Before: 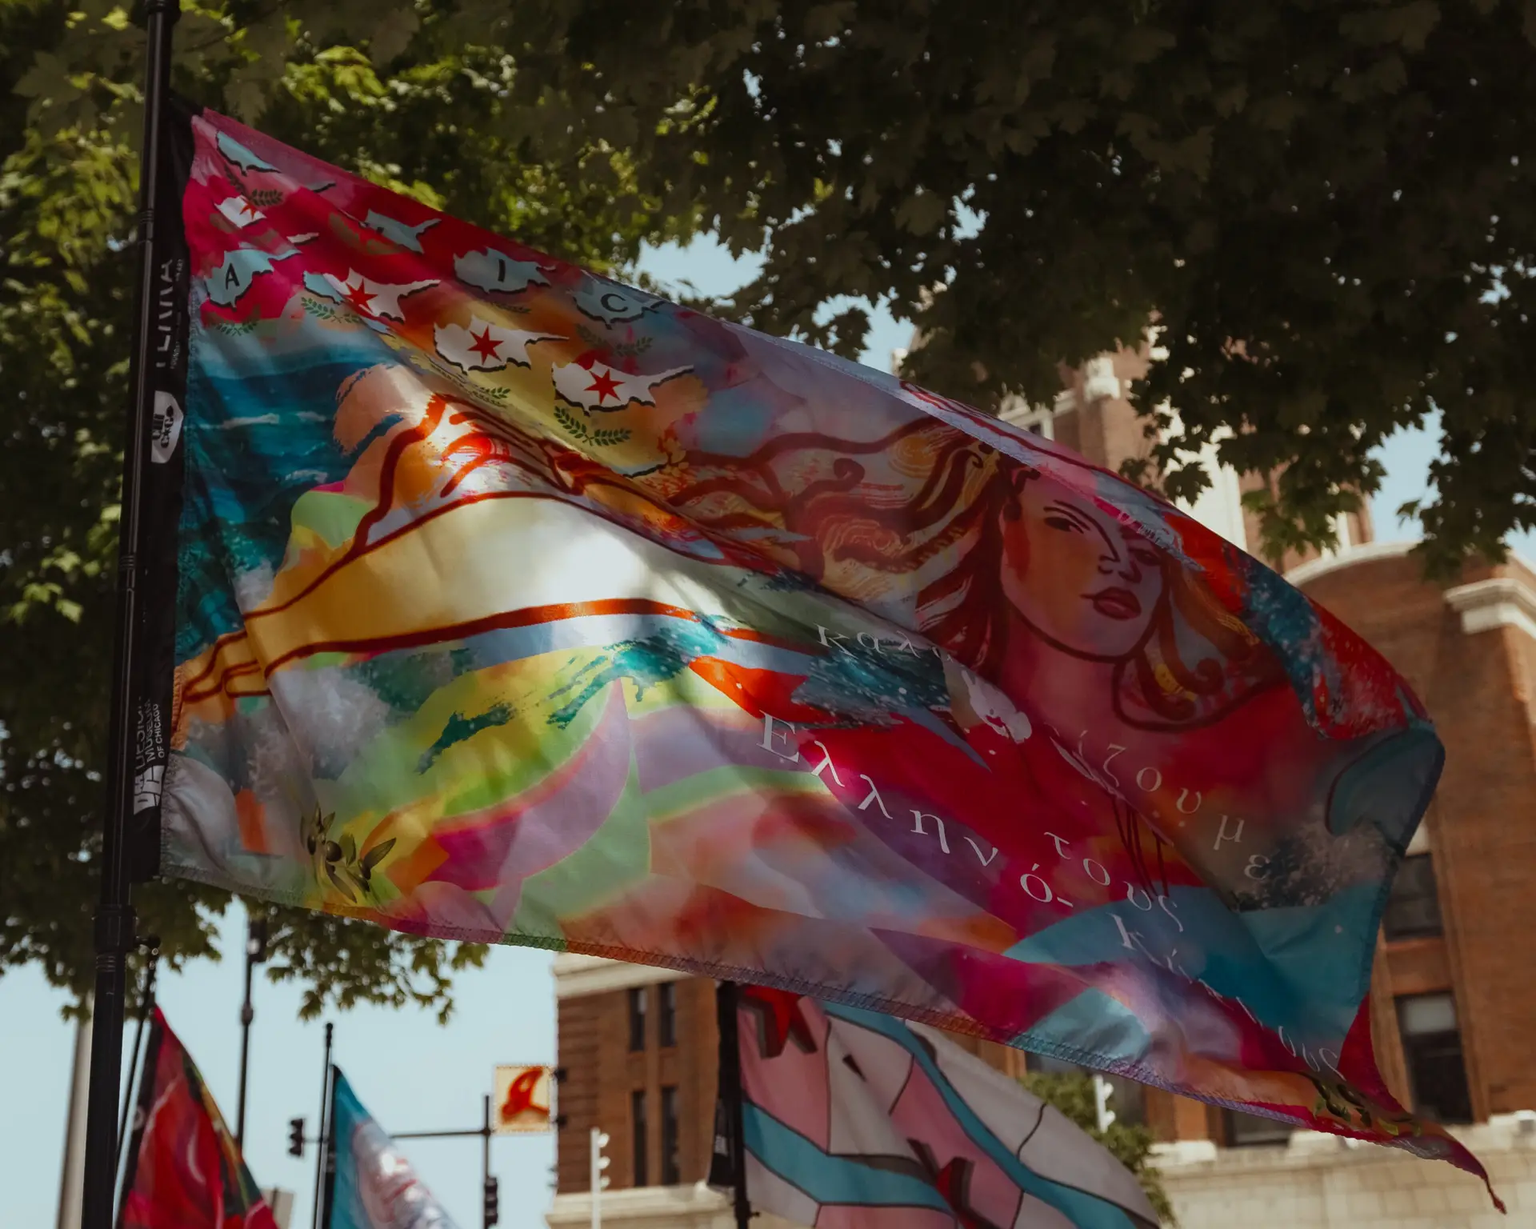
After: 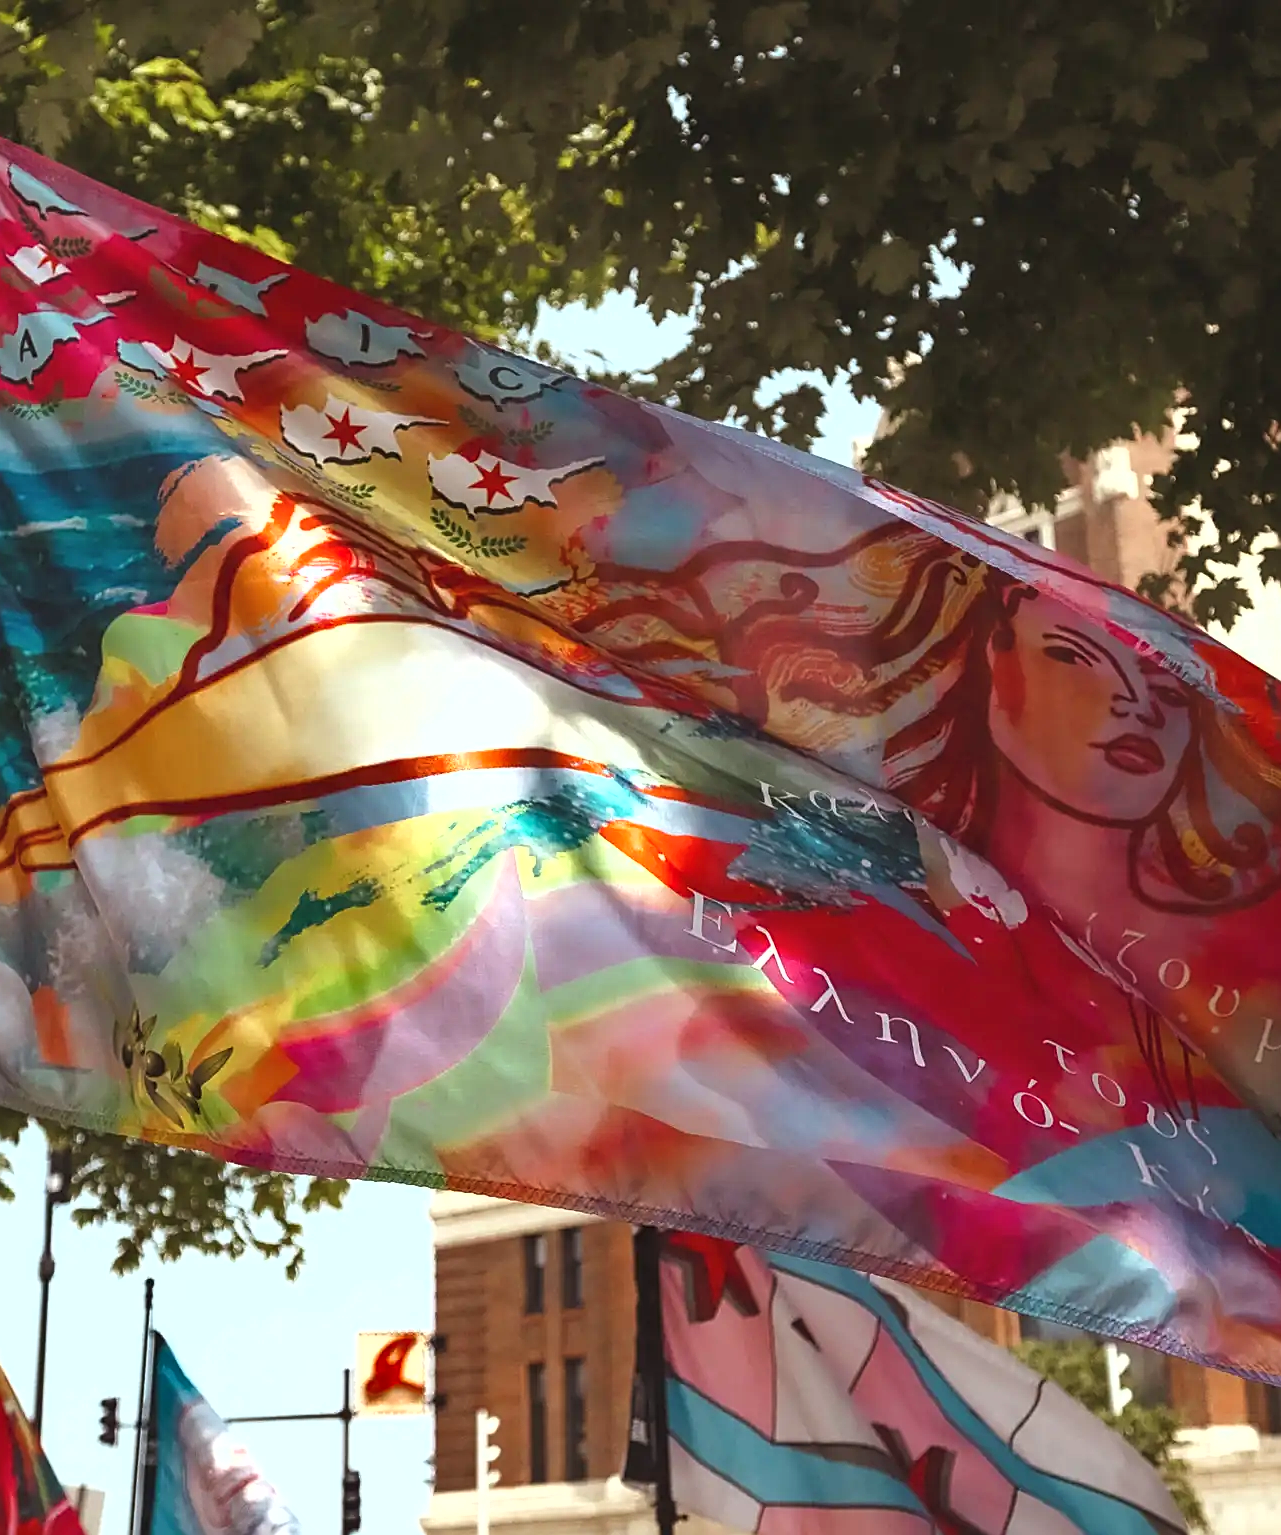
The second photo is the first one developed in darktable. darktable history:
sharpen: on, module defaults
exposure: black level correction -0.002, exposure 1.108 EV, compensate highlight preservation false
crop and rotate: left 13.666%, right 19.582%
shadows and highlights: shadows 6.16, highlights color adjustment 0.82%, soften with gaussian
